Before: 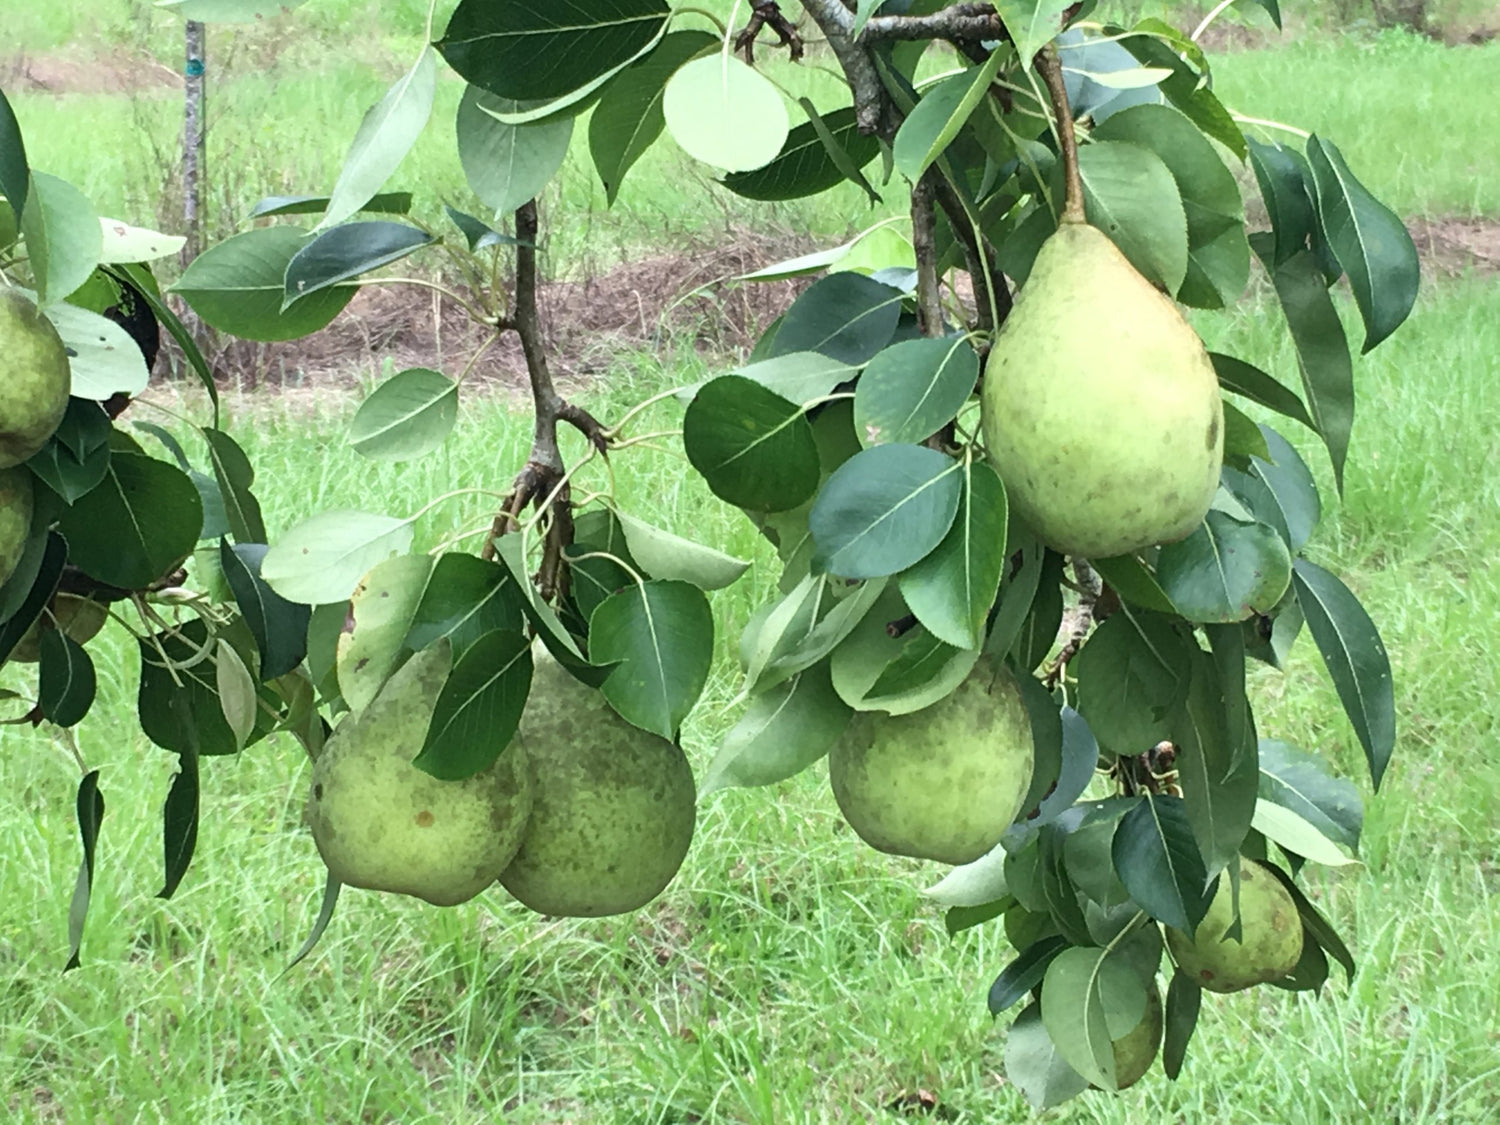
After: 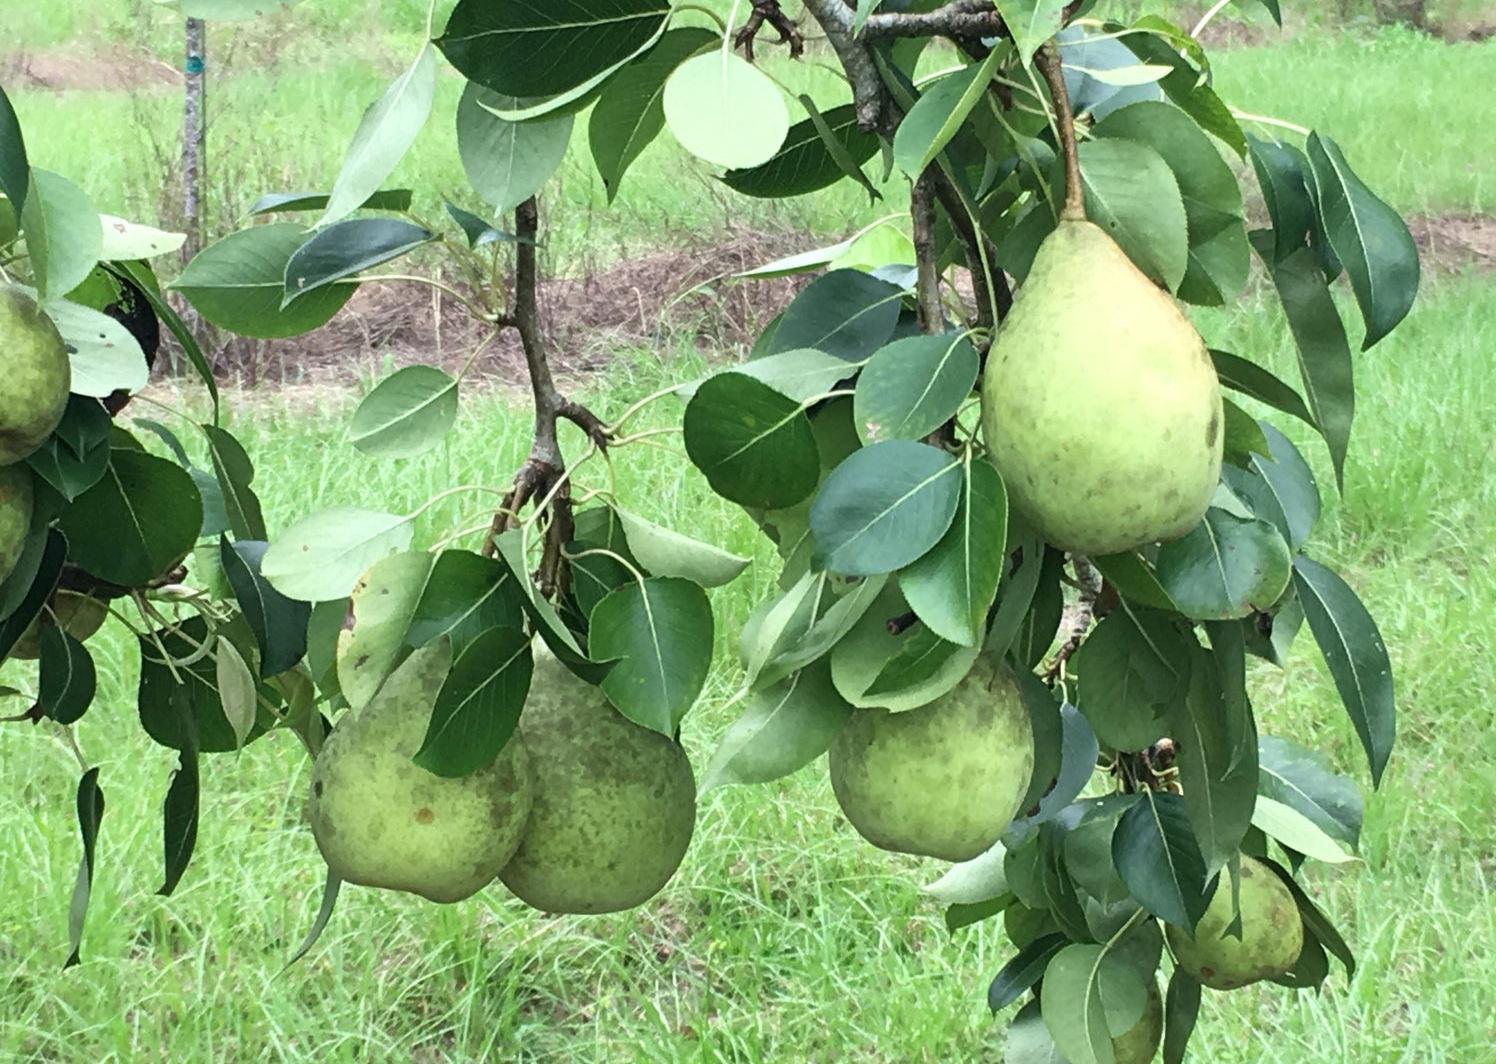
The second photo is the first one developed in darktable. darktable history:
crop: top 0.35%, right 0.259%, bottom 5.047%
exposure: black level correction 0, compensate highlight preservation false
